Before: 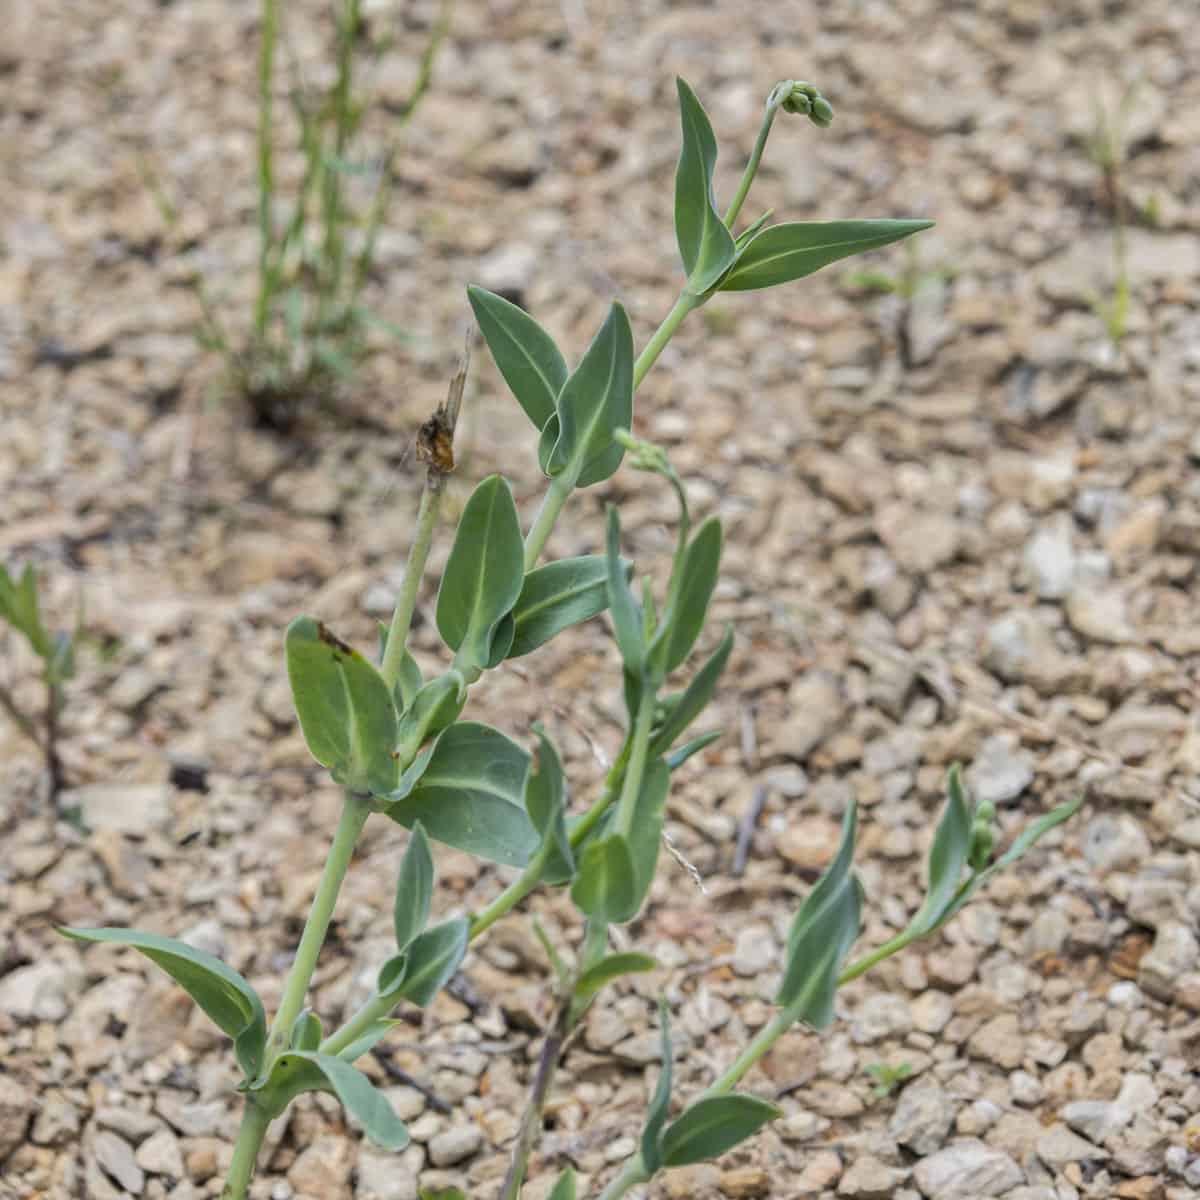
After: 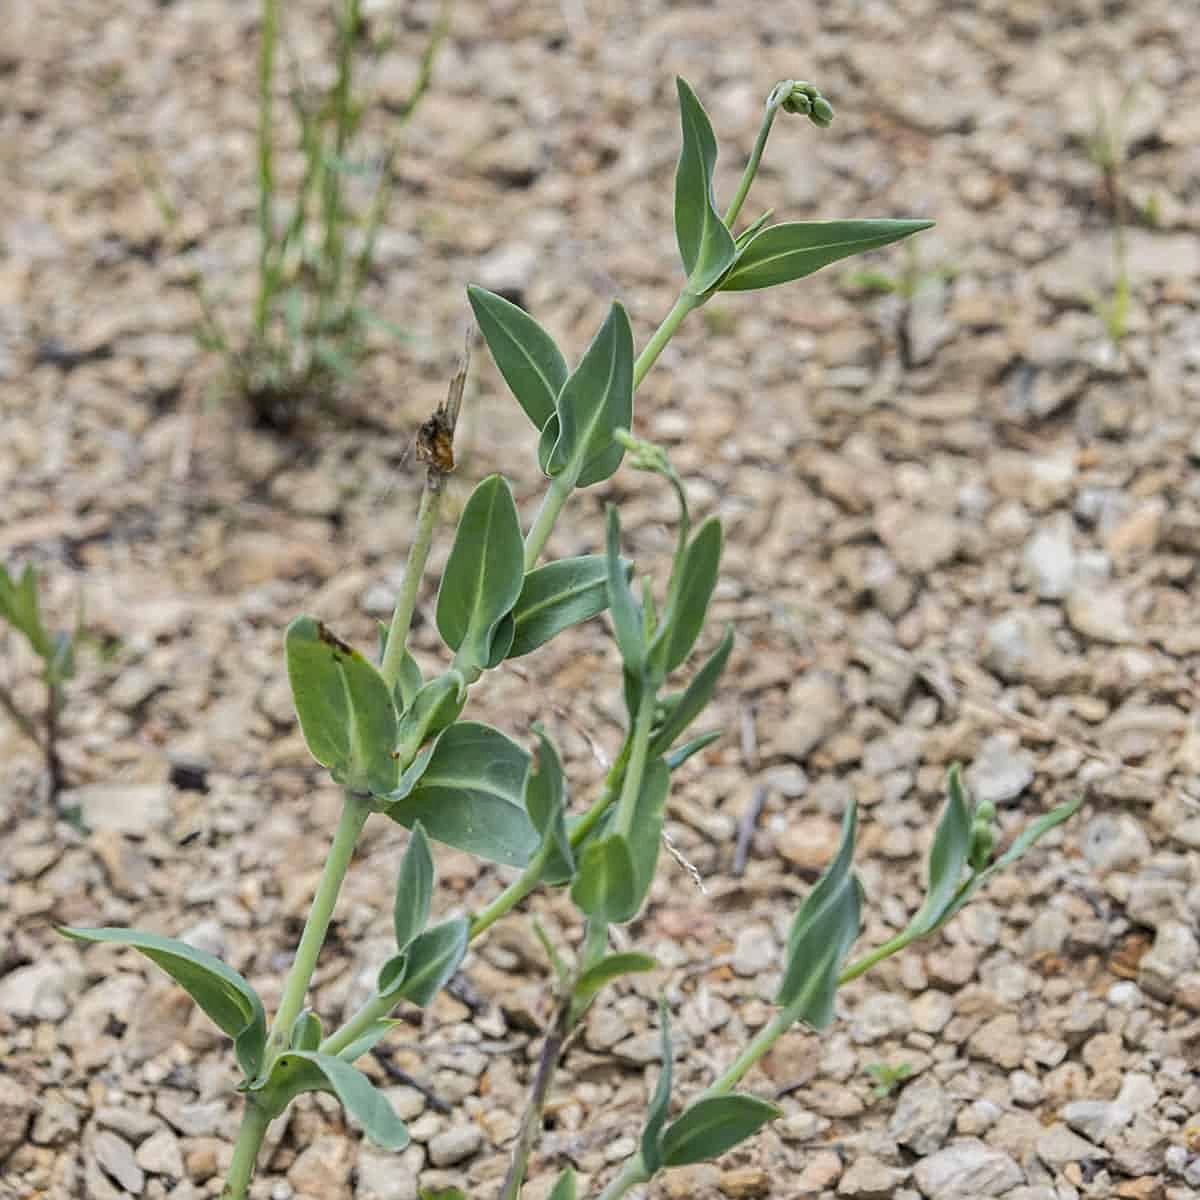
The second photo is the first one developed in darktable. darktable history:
contrast brightness saturation: contrast 0.082, saturation 0.022
sharpen: on, module defaults
